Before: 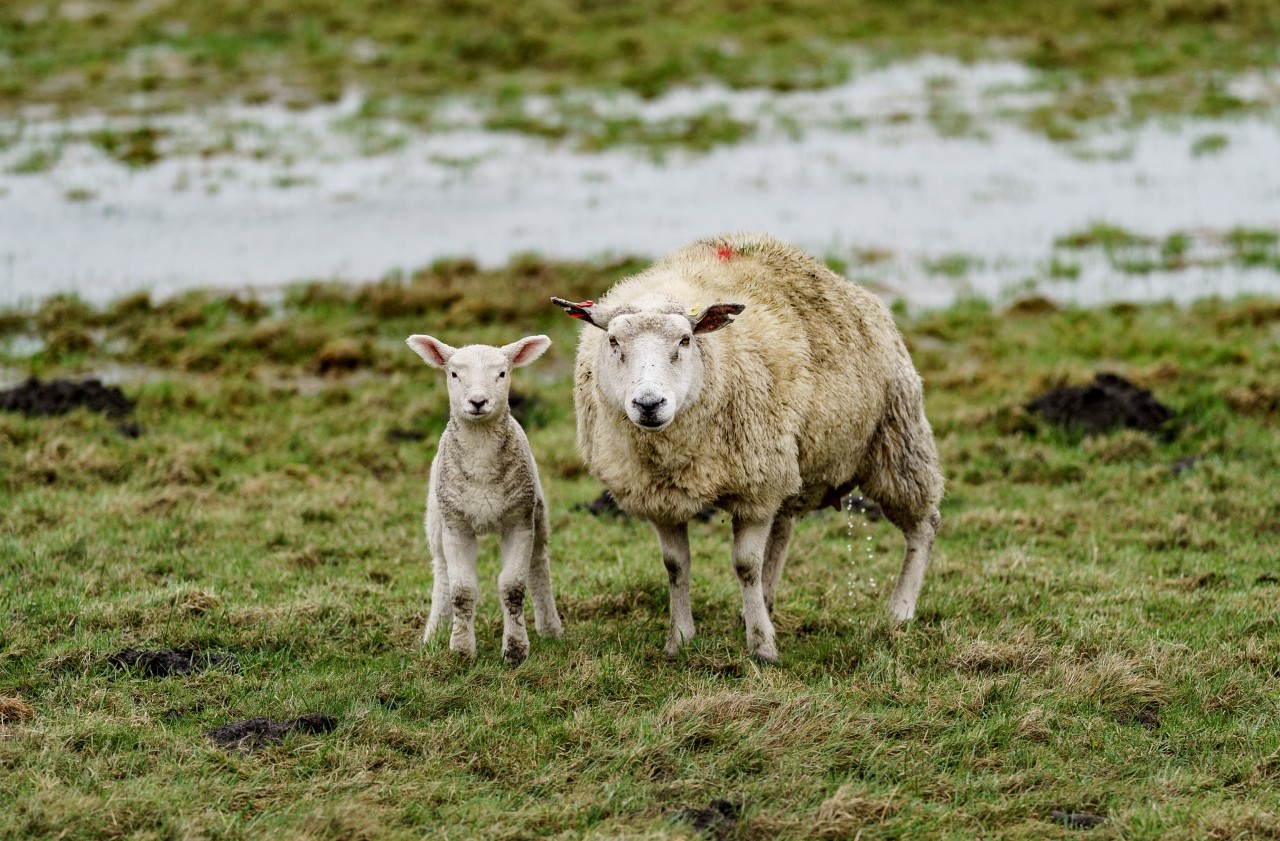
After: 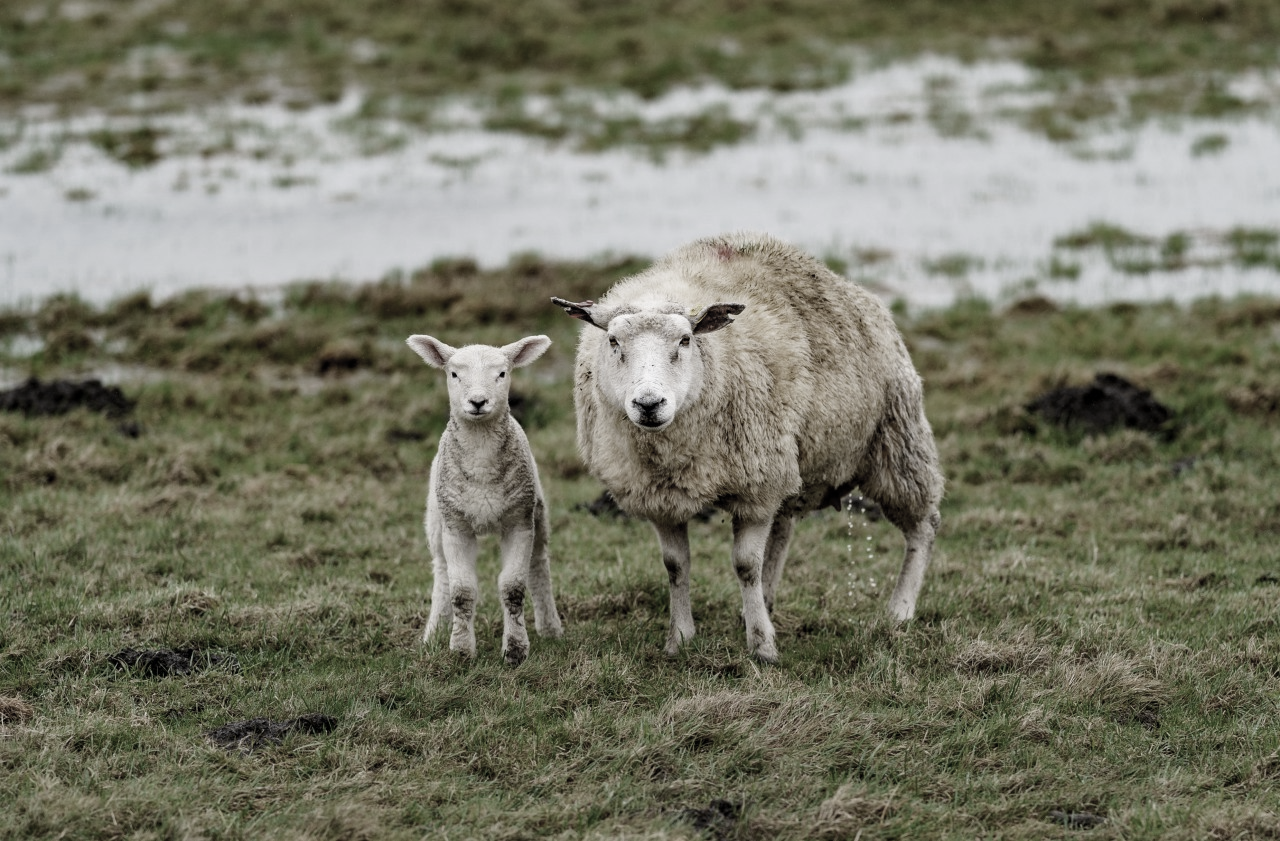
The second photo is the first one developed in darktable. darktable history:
color zones: curves: ch0 [(0, 0.487) (0.241, 0.395) (0.434, 0.373) (0.658, 0.412) (0.838, 0.487)]; ch1 [(0, 0) (0.053, 0.053) (0.211, 0.202) (0.579, 0.259) (0.781, 0.241)]
